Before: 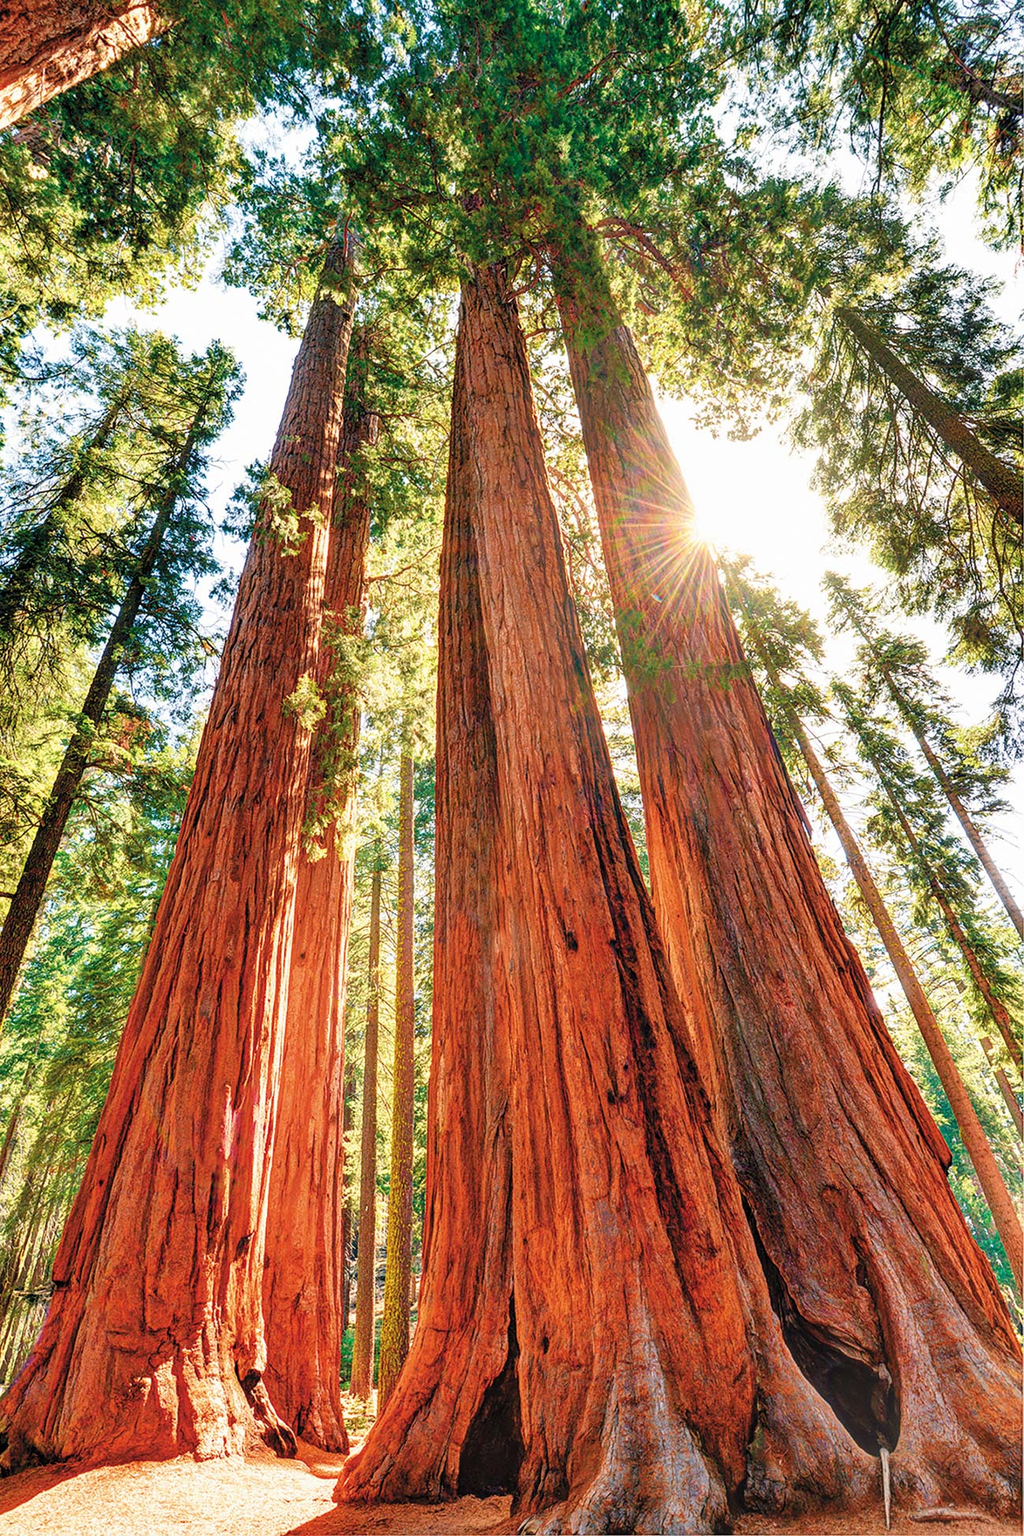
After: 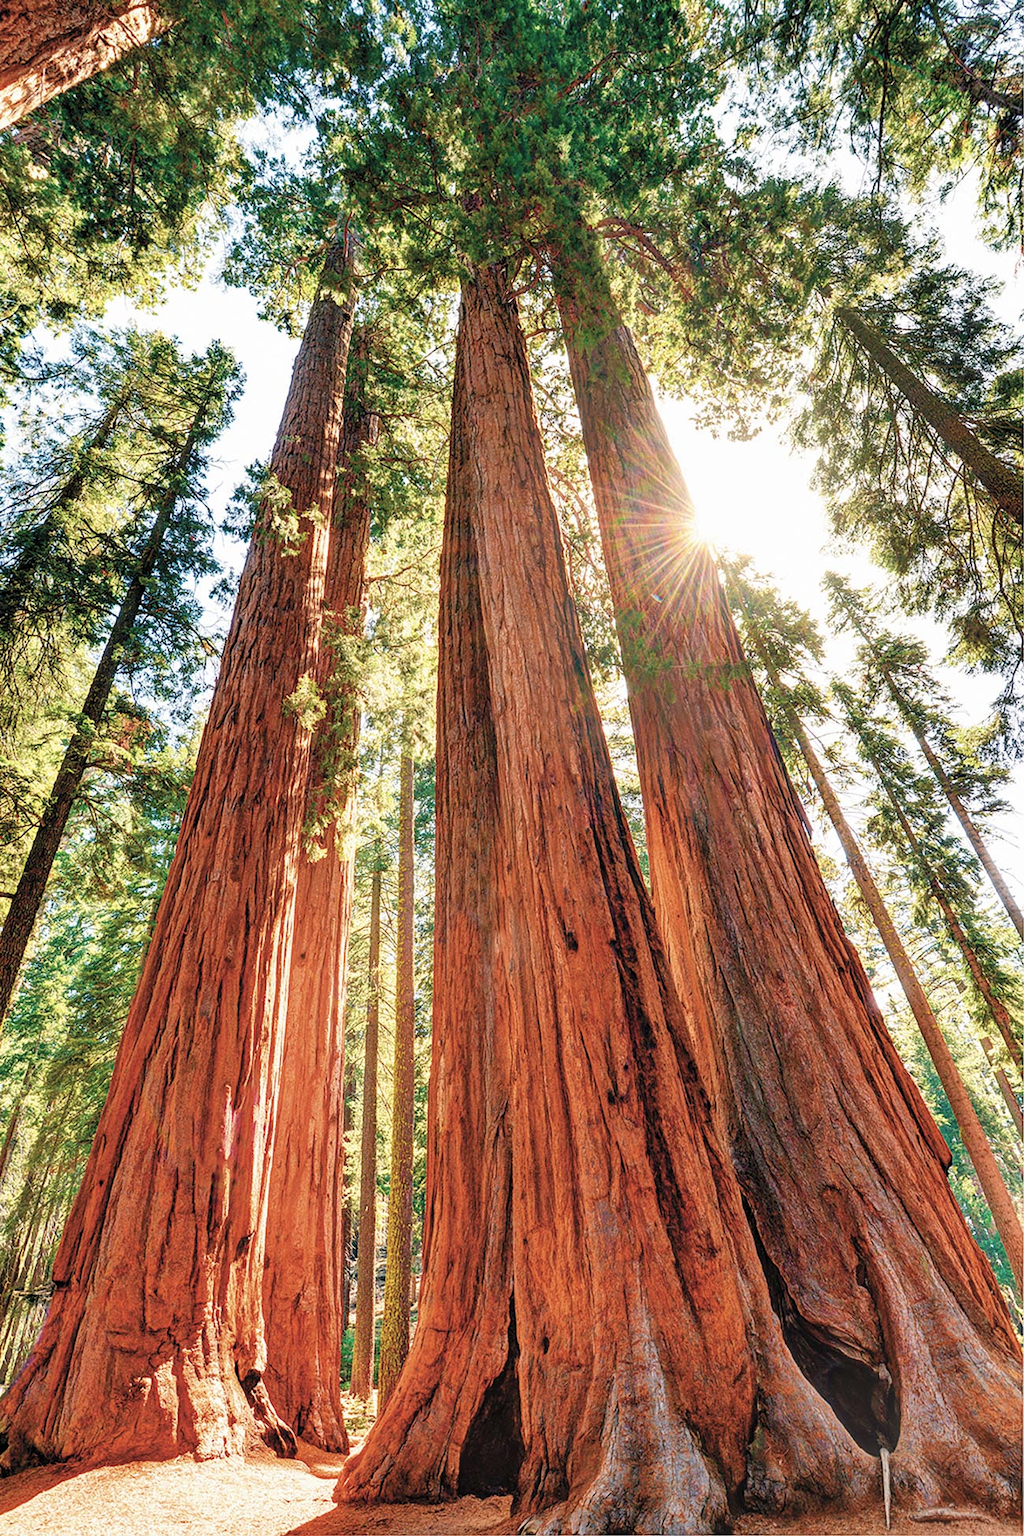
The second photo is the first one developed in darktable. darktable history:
contrast brightness saturation: saturation -0.175
